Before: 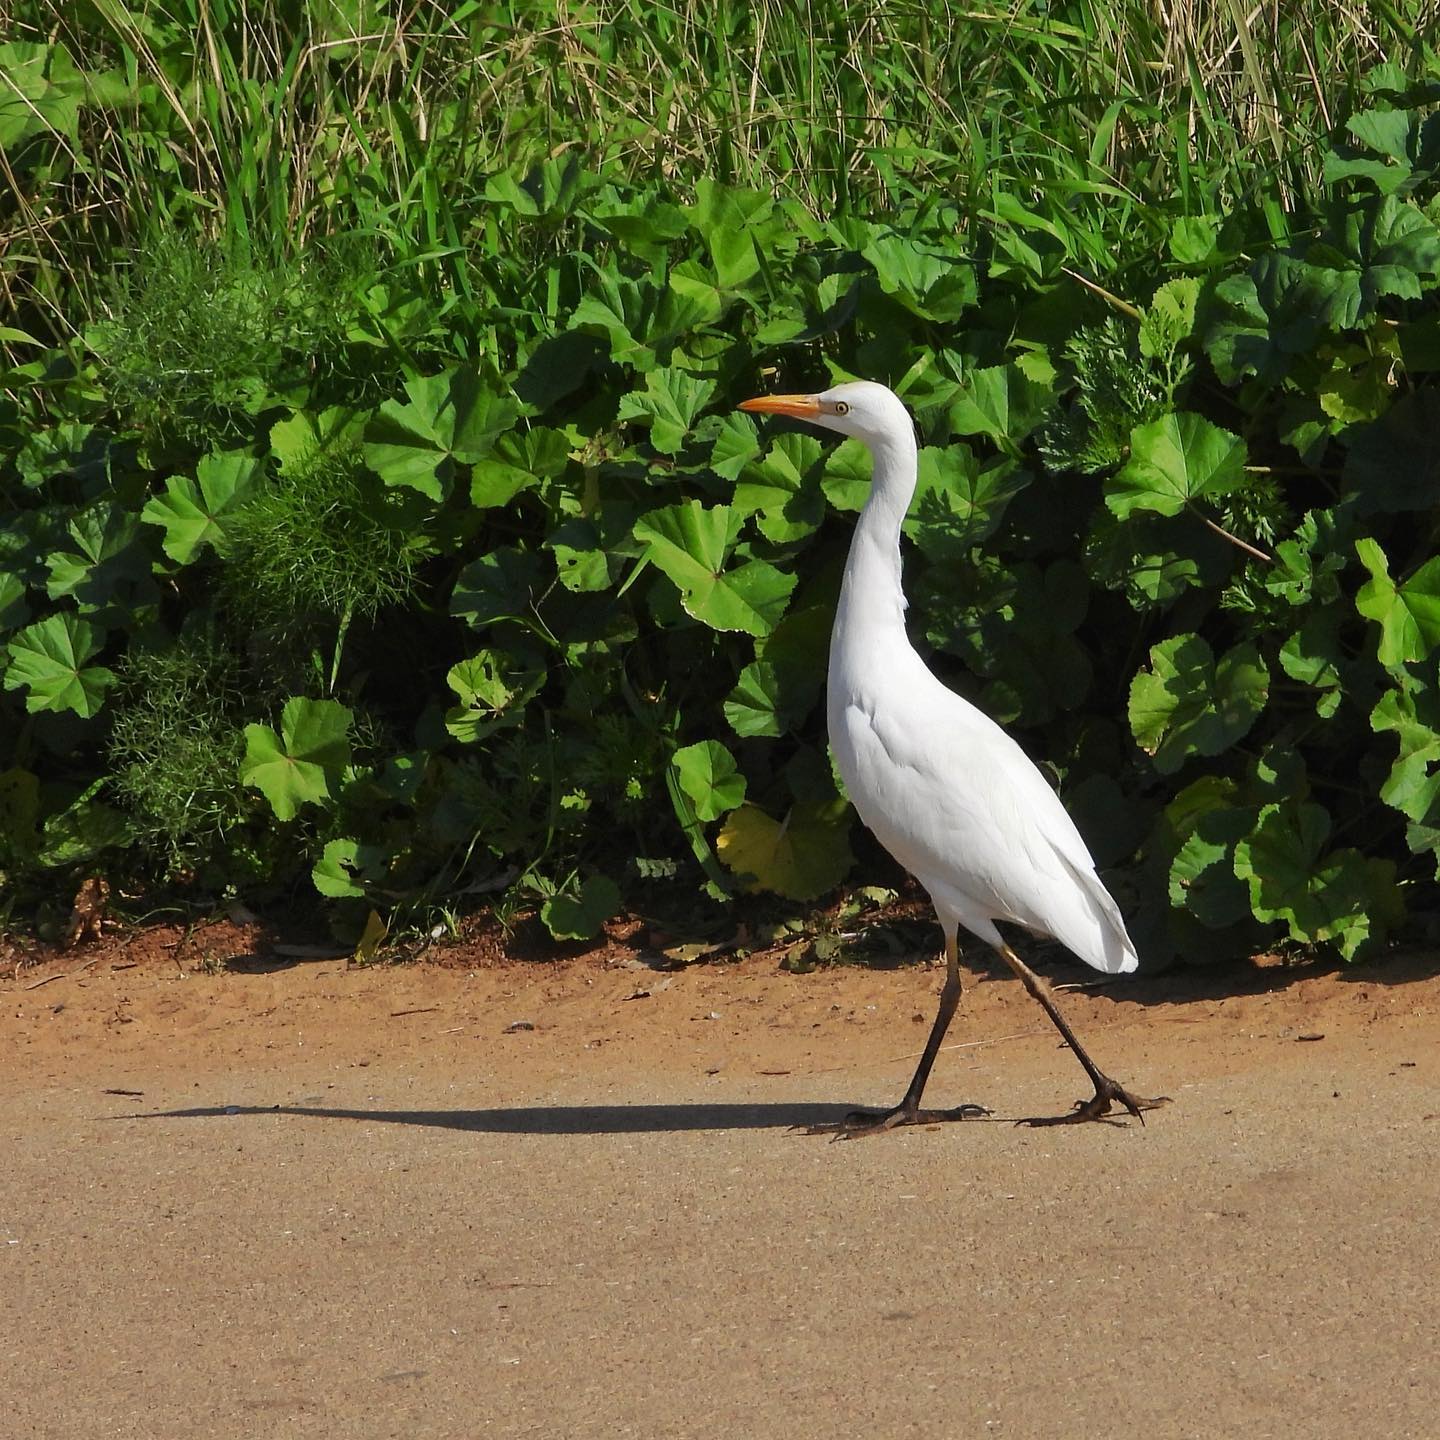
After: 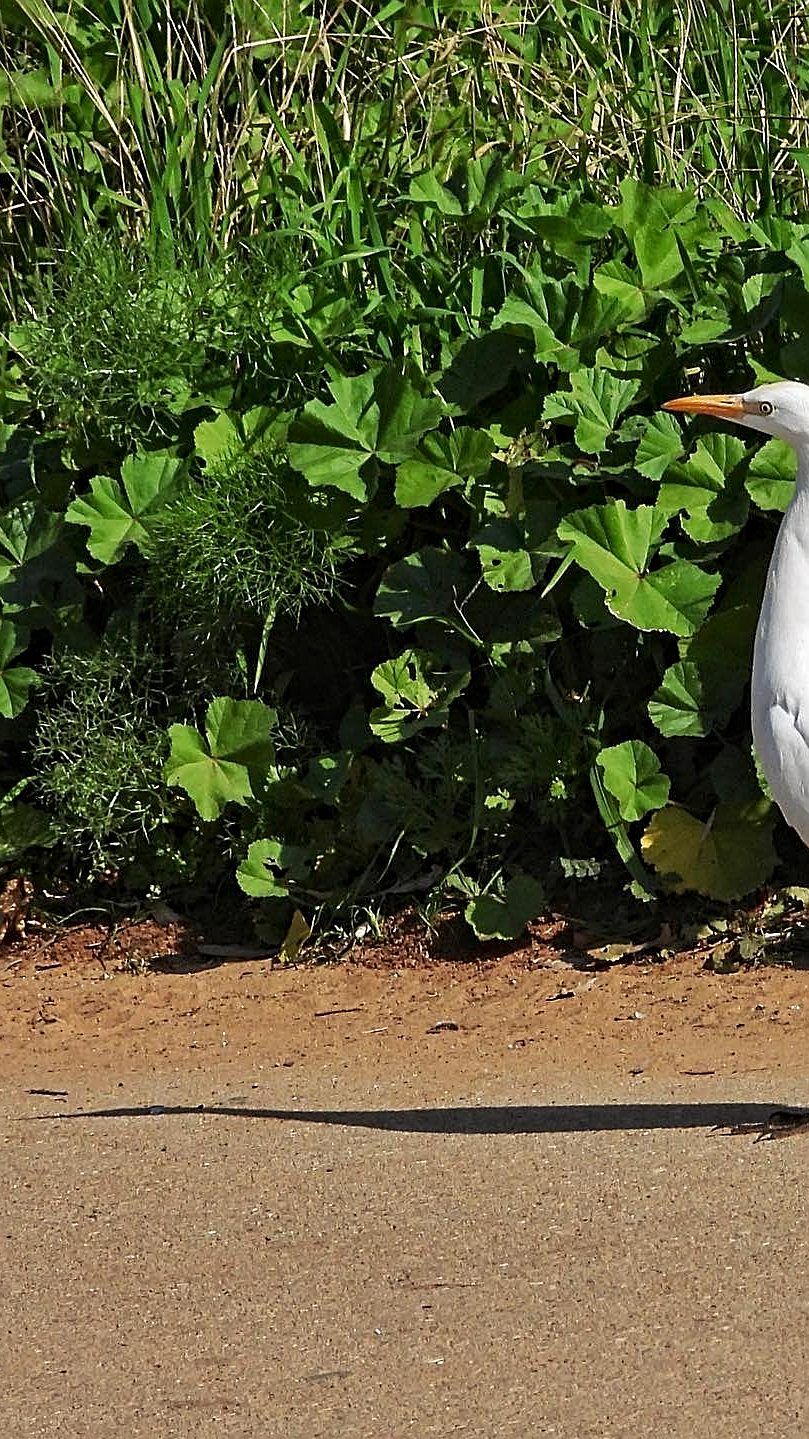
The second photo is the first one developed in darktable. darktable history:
sharpen: on, module defaults
contrast equalizer: octaves 7, y [[0.502, 0.517, 0.543, 0.576, 0.611, 0.631], [0.5 ×6], [0.5 ×6], [0 ×6], [0 ×6]]
crop: left 5.339%, right 38.43%
